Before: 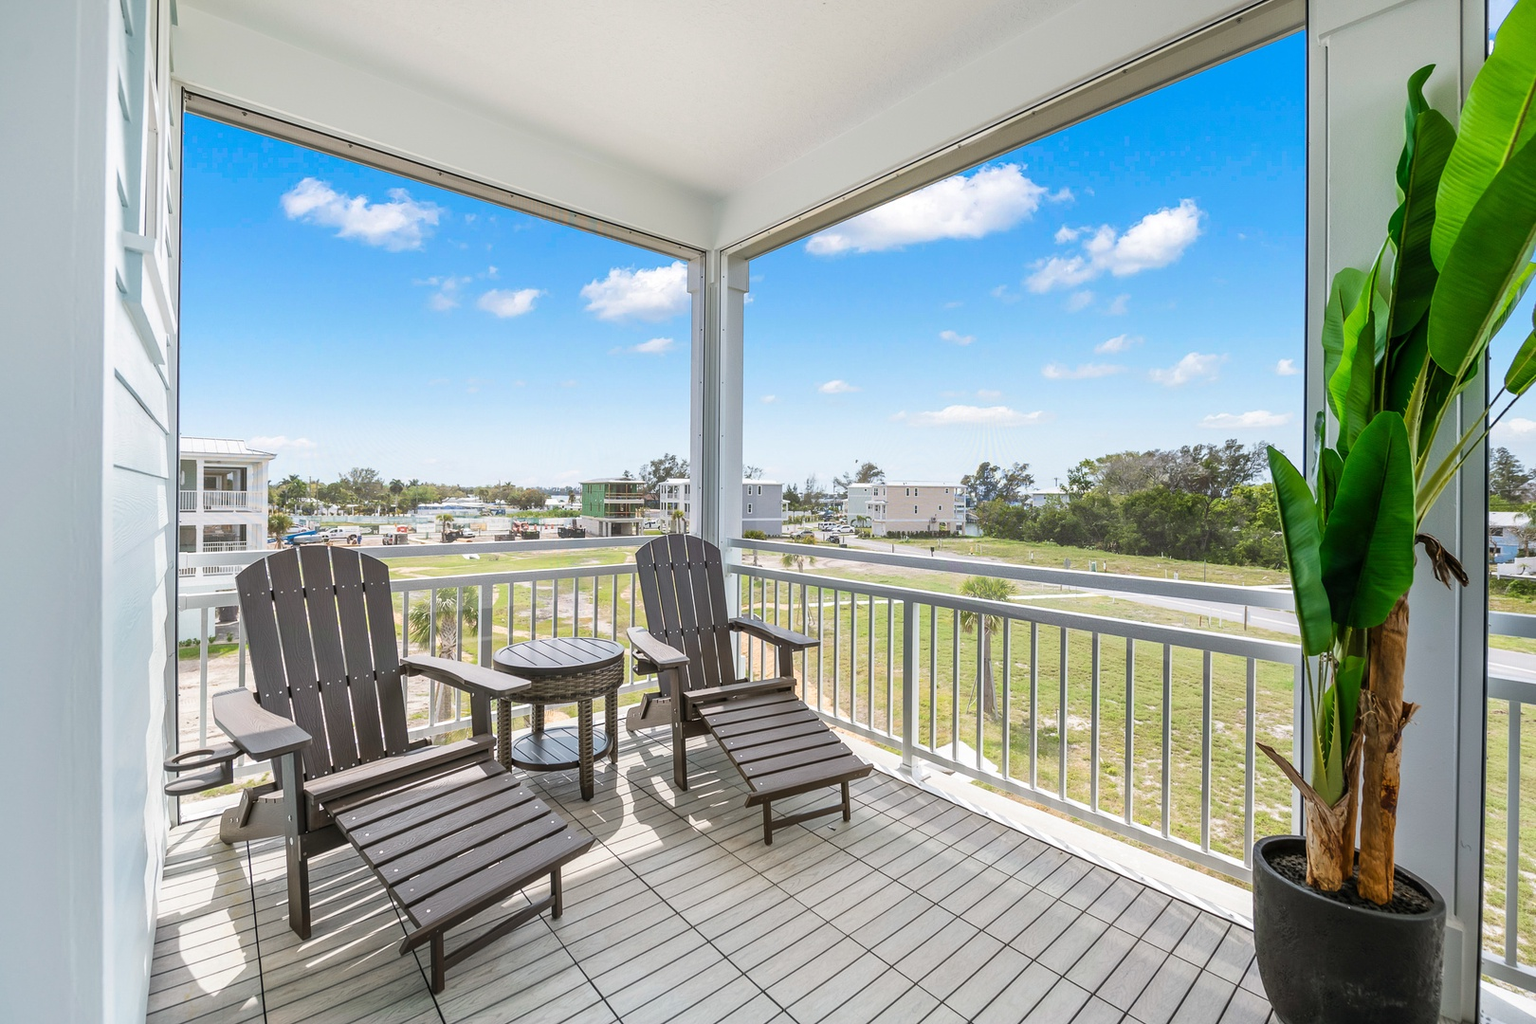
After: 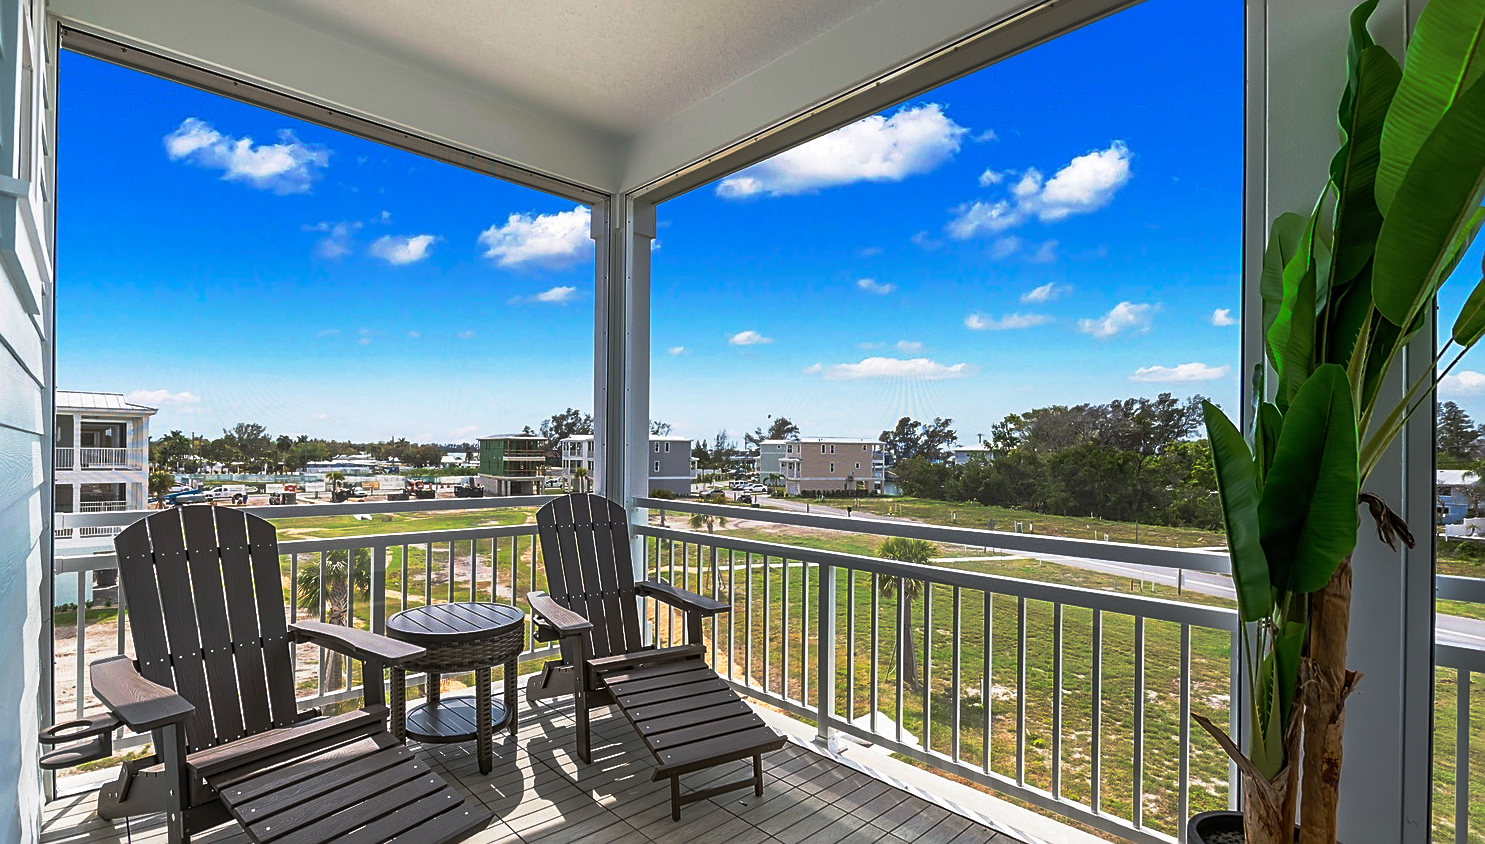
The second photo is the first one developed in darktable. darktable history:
sharpen: on, module defaults
crop: left 8.331%, top 6.569%, bottom 15.22%
base curve: curves: ch0 [(0, 0) (0.564, 0.291) (0.802, 0.731) (1, 1)], preserve colors none
